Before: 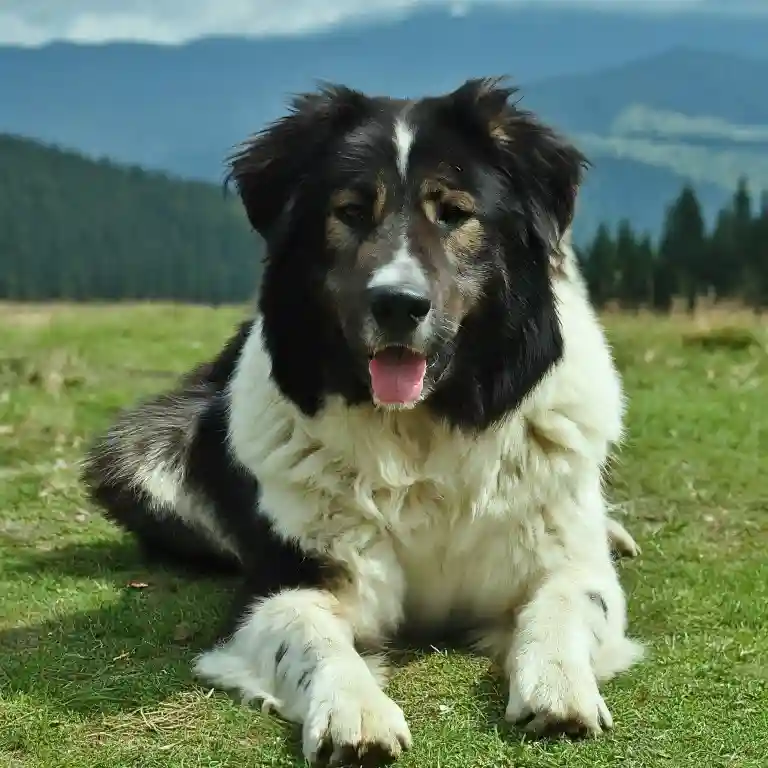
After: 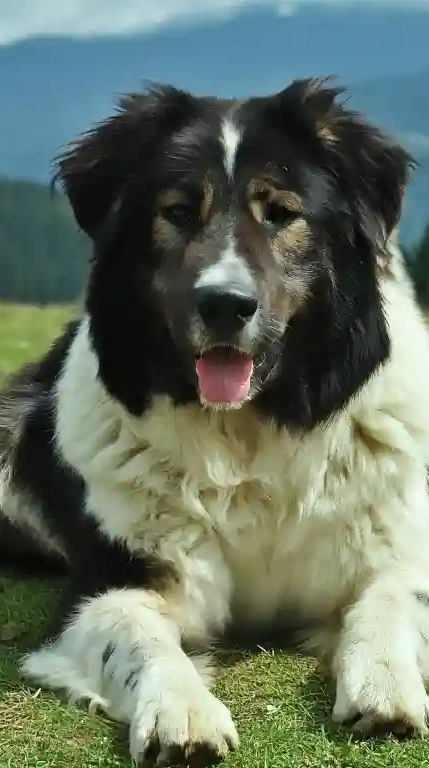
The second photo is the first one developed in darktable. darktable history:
crop and rotate: left 22.554%, right 21.542%
levels: levels [0, 0.498, 0.996]
